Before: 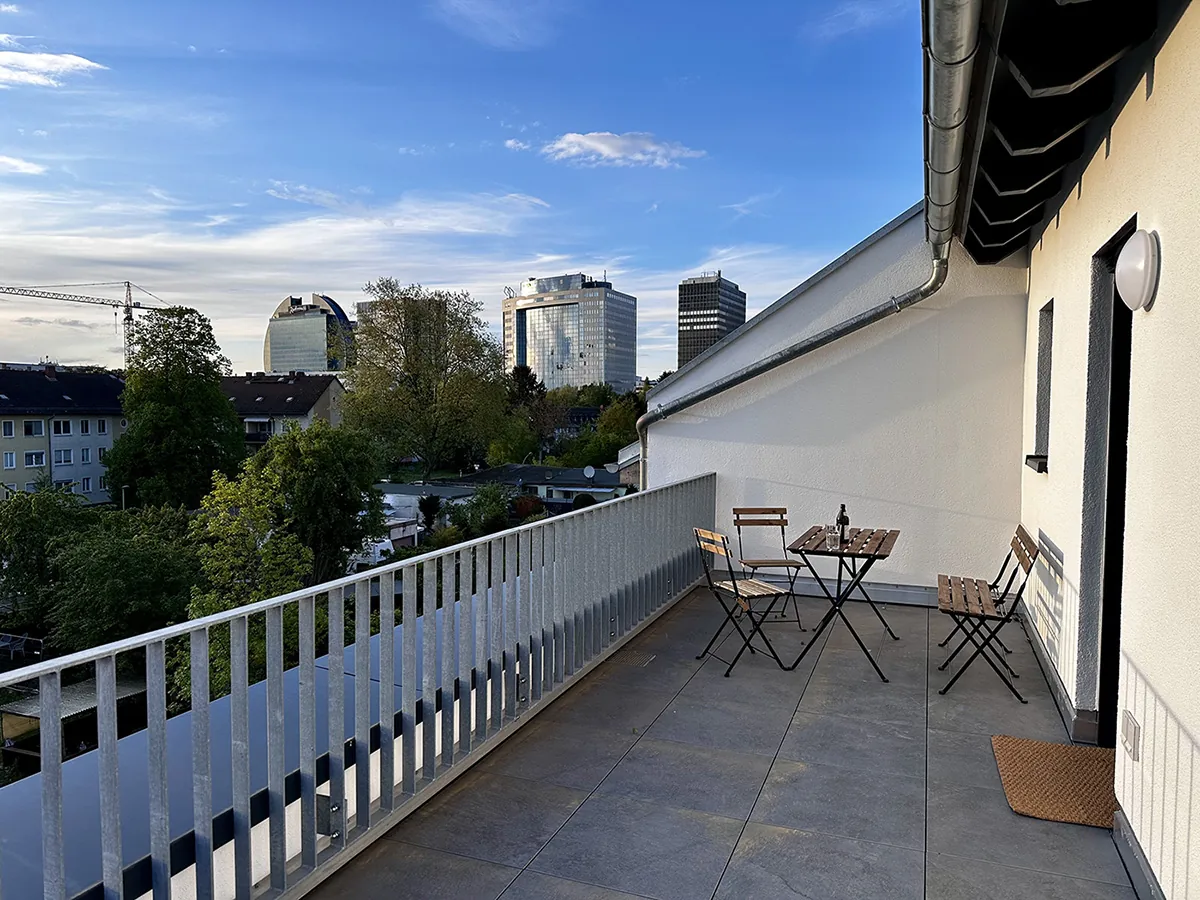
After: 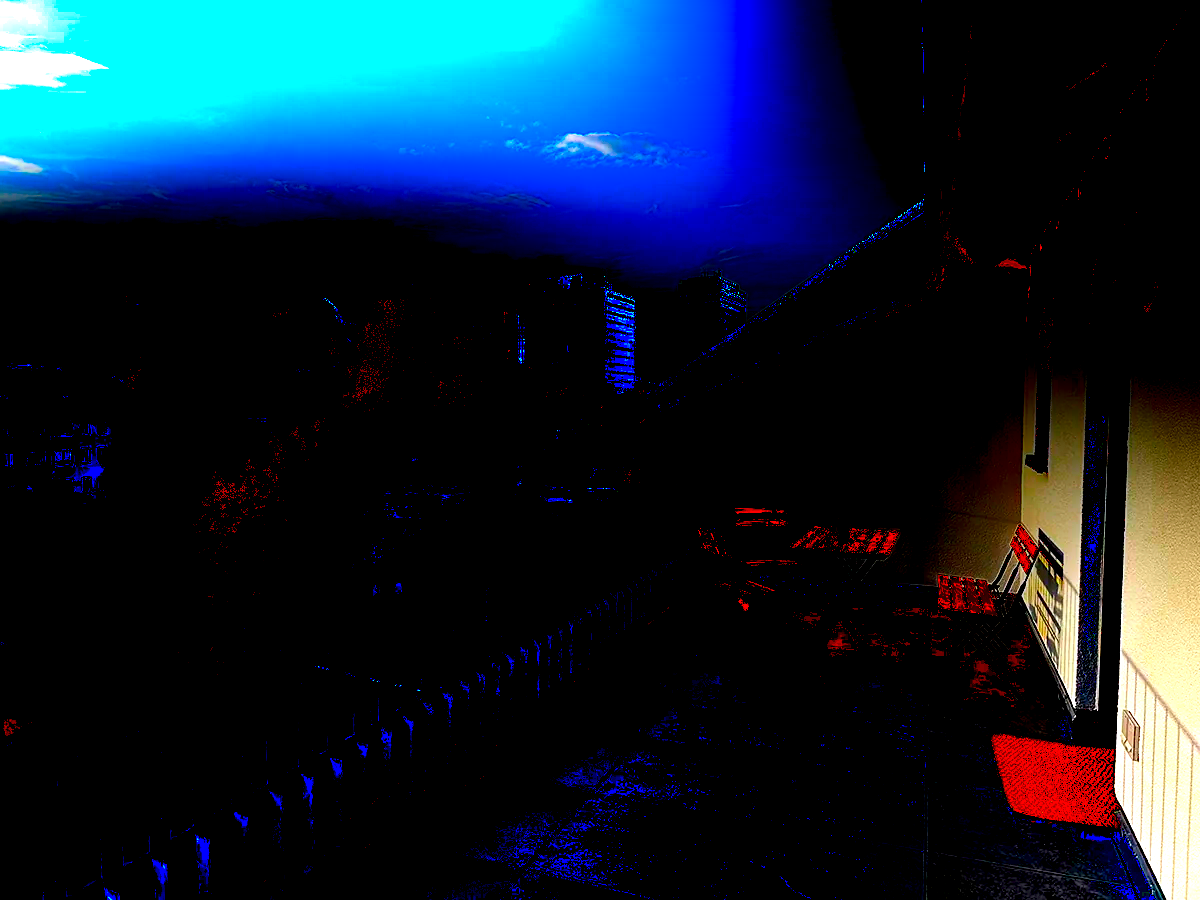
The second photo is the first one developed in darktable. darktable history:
local contrast: on, module defaults
exposure: black level correction 0.1, exposure 3 EV, compensate highlight preservation false
